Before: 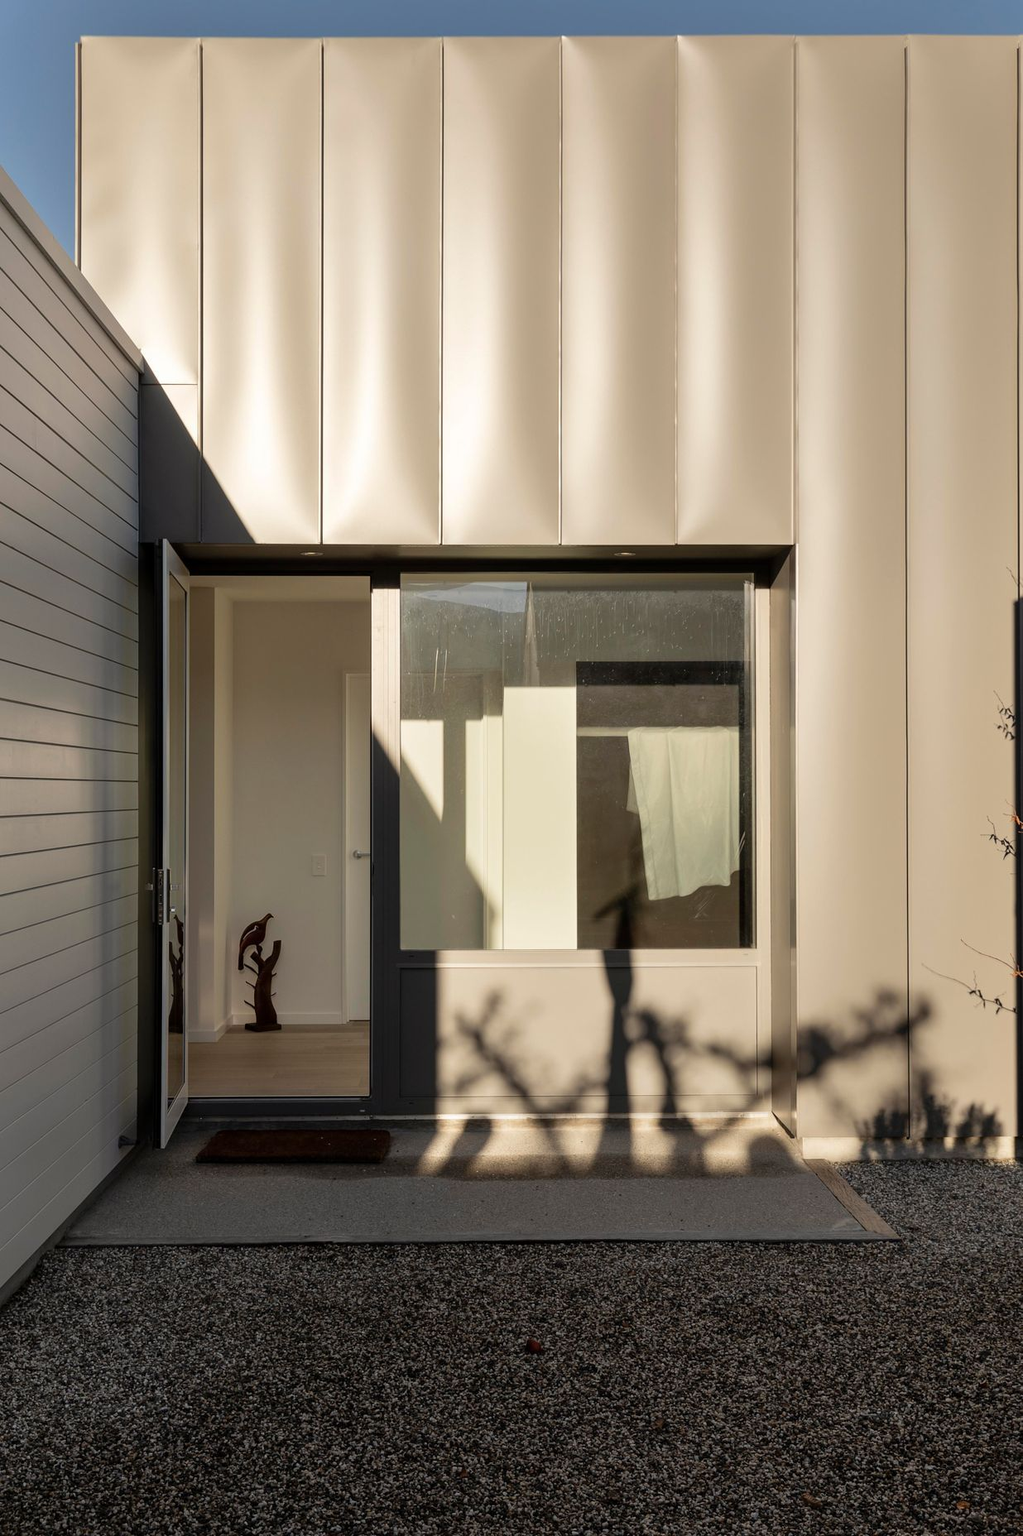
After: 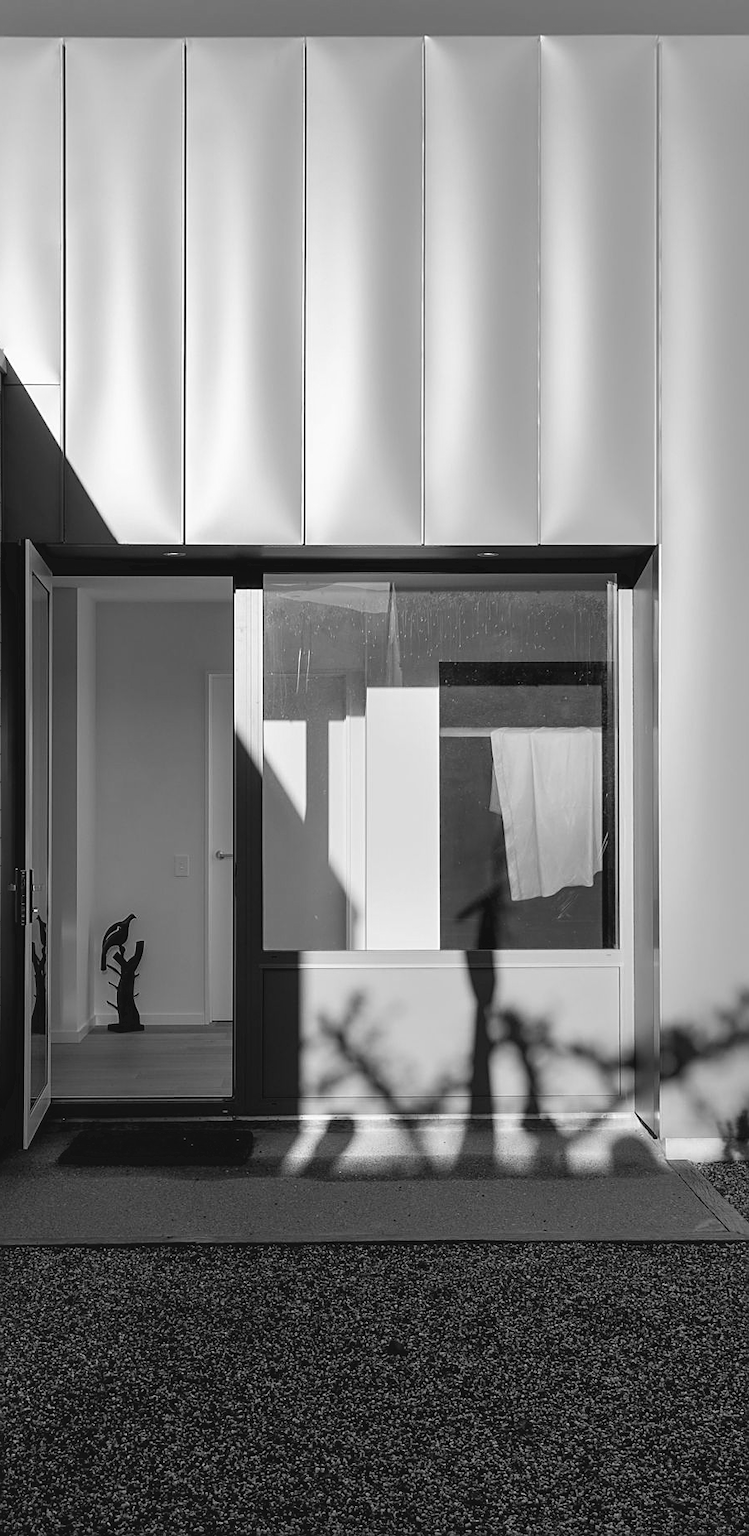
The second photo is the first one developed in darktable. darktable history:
monochrome: on, module defaults
crop: left 13.443%, right 13.31%
sharpen: on, module defaults
velvia: on, module defaults
color correction: highlights a* 9.03, highlights b* 8.71, shadows a* 40, shadows b* 40, saturation 0.8
